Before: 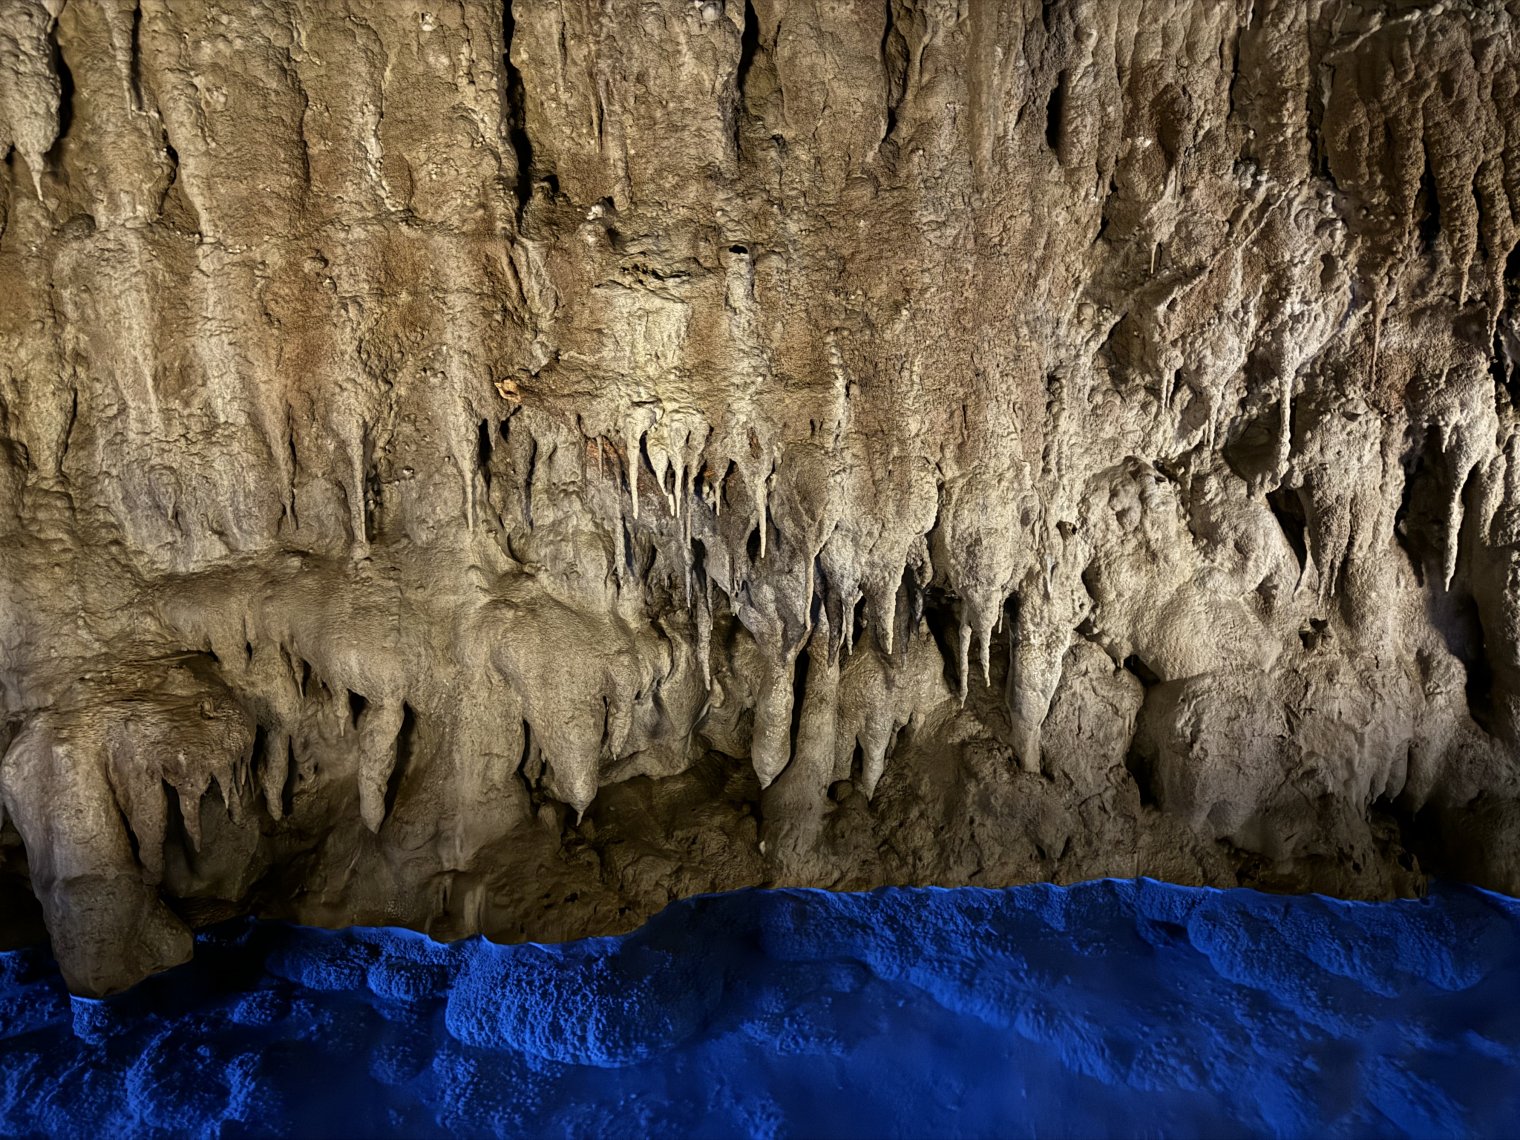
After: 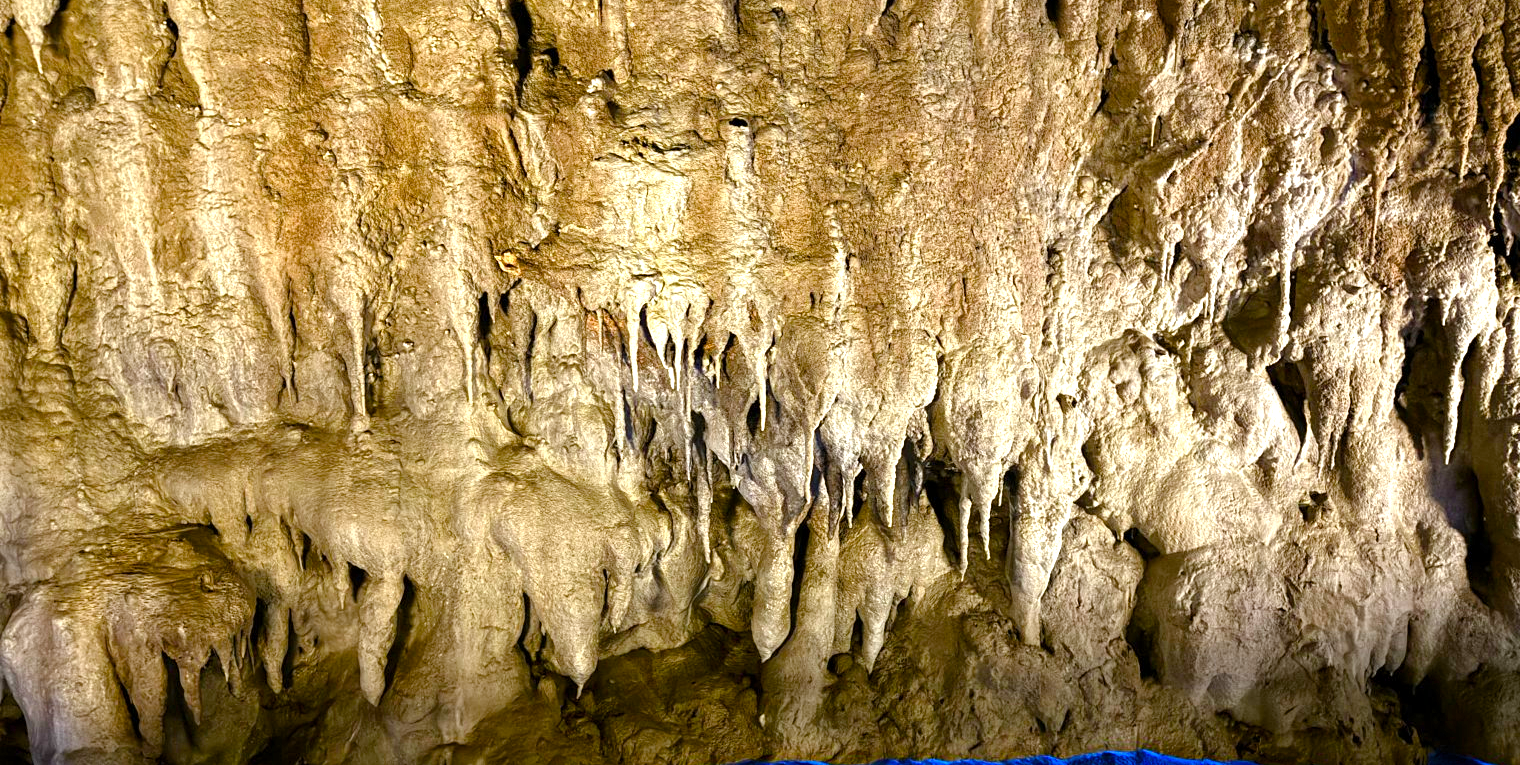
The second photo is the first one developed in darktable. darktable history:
crop: top 11.174%, bottom 21.693%
exposure: exposure 0.573 EV, compensate exposure bias true, compensate highlight preservation false
color balance rgb: perceptual saturation grading › global saturation 20%, perceptual saturation grading › highlights -13.906%, perceptual saturation grading › shadows 49.39%, perceptual brilliance grading › global brilliance 9.327%, perceptual brilliance grading › shadows 14.884%, global vibrance 20%
